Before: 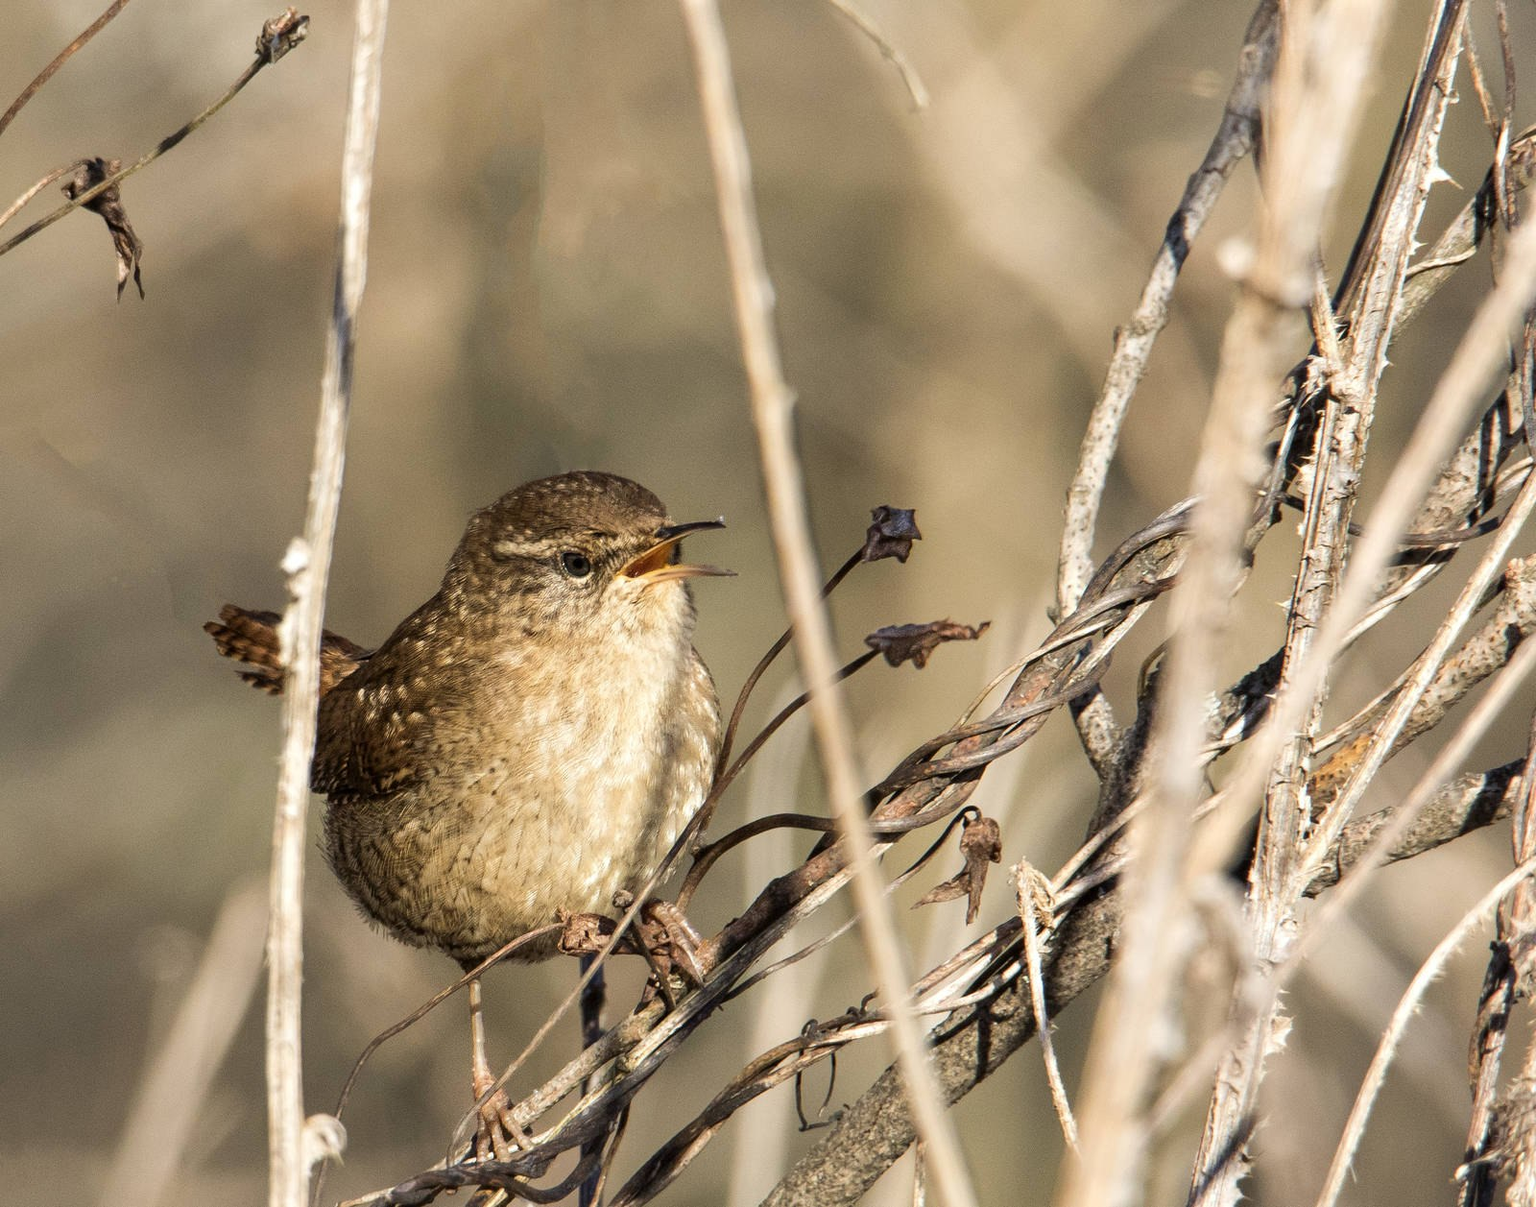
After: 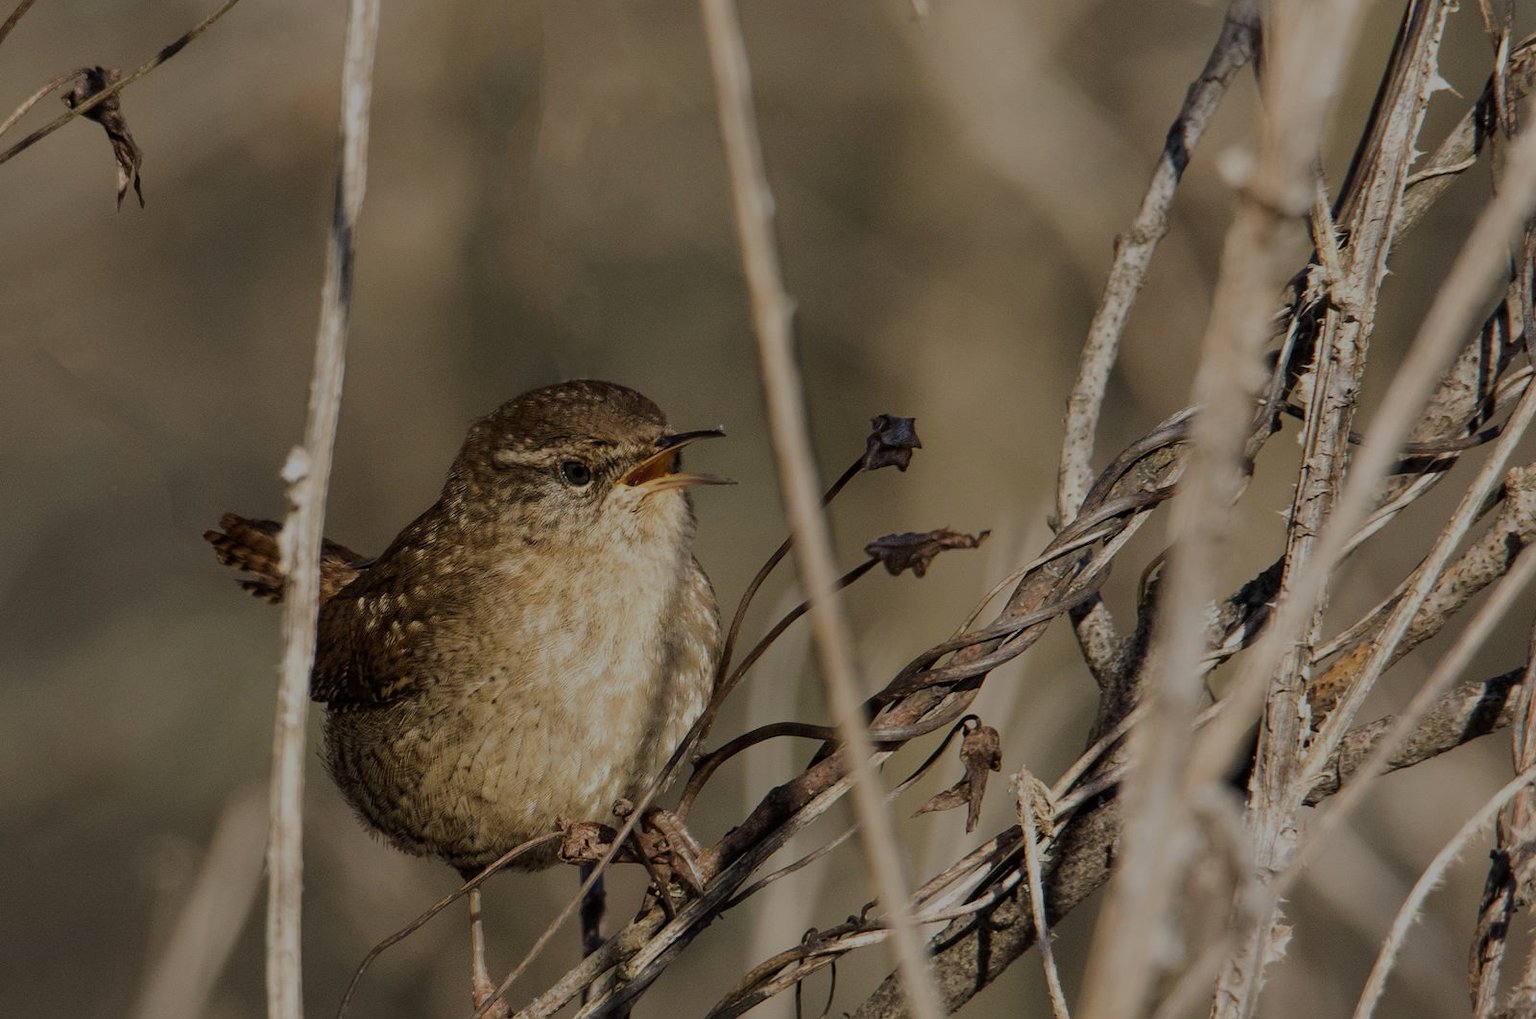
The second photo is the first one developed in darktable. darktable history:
crop: top 7.608%, bottom 7.898%
exposure: exposure -1.41 EV, compensate exposure bias true, compensate highlight preservation false
